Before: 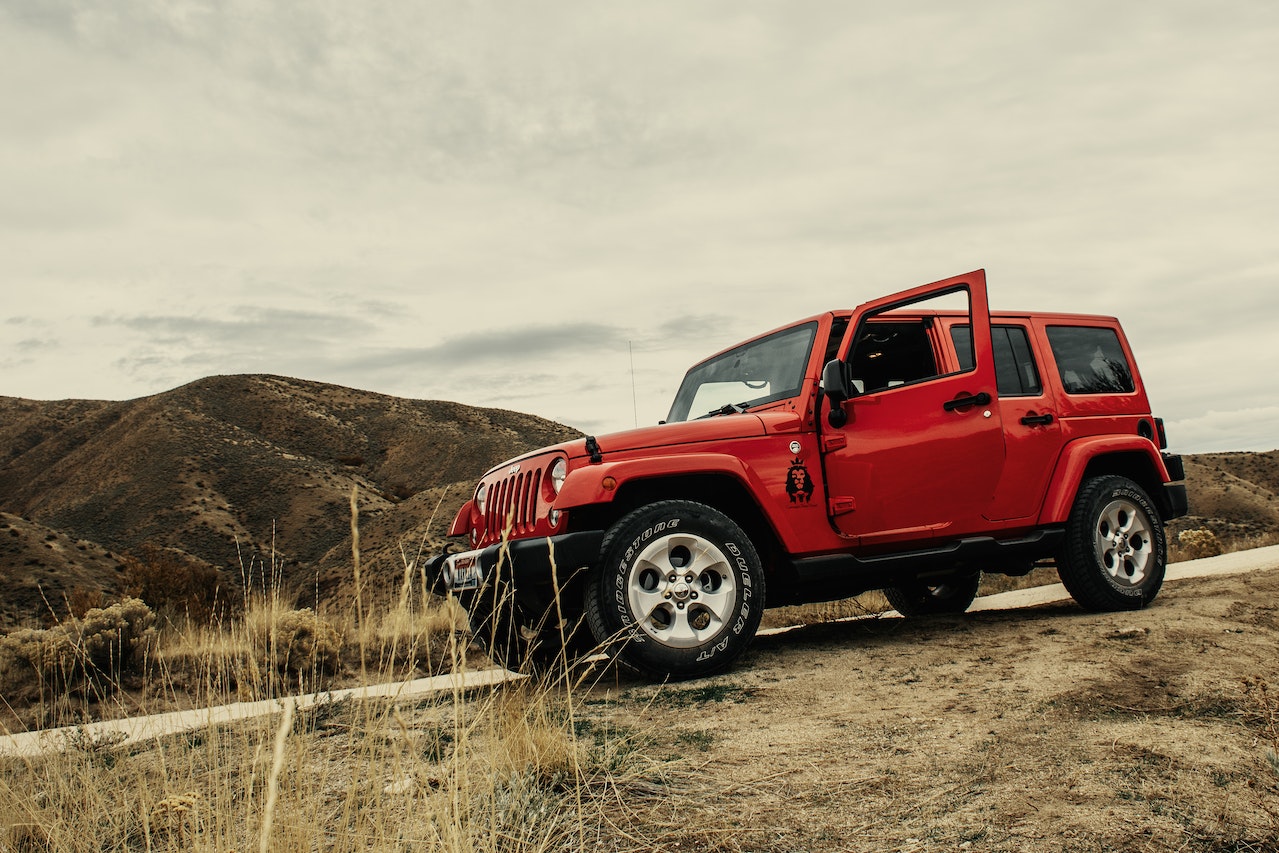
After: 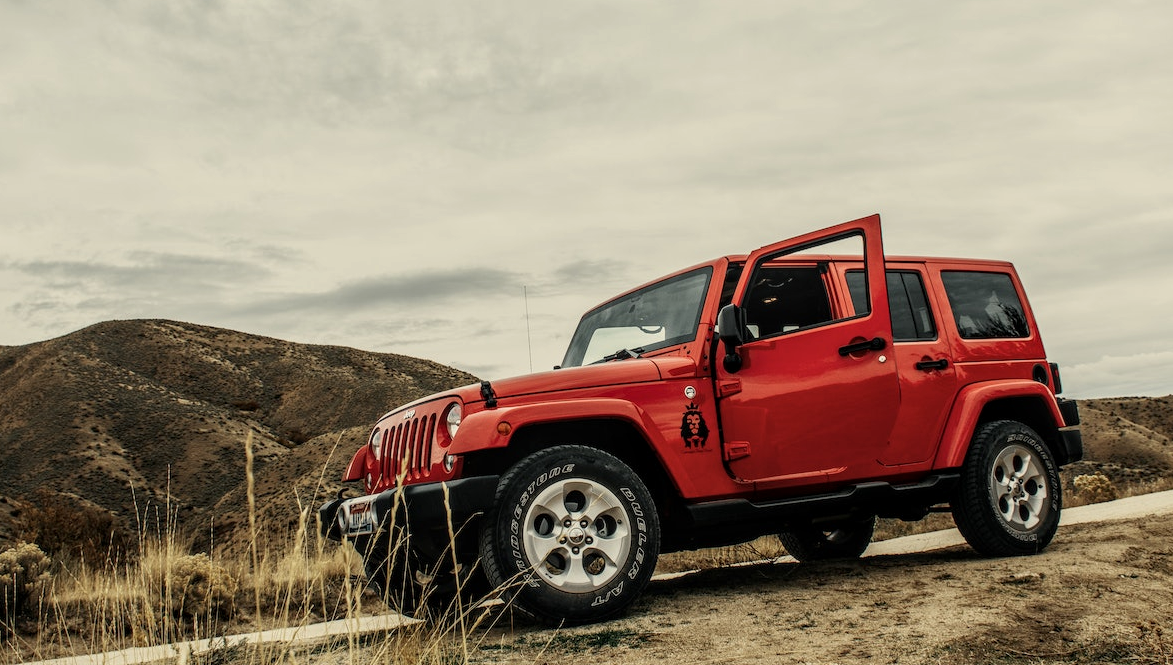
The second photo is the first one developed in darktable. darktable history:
exposure: exposure -0.042 EV, compensate exposure bias true, compensate highlight preservation false
crop: left 8.252%, top 6.558%, bottom 15.382%
local contrast: on, module defaults
